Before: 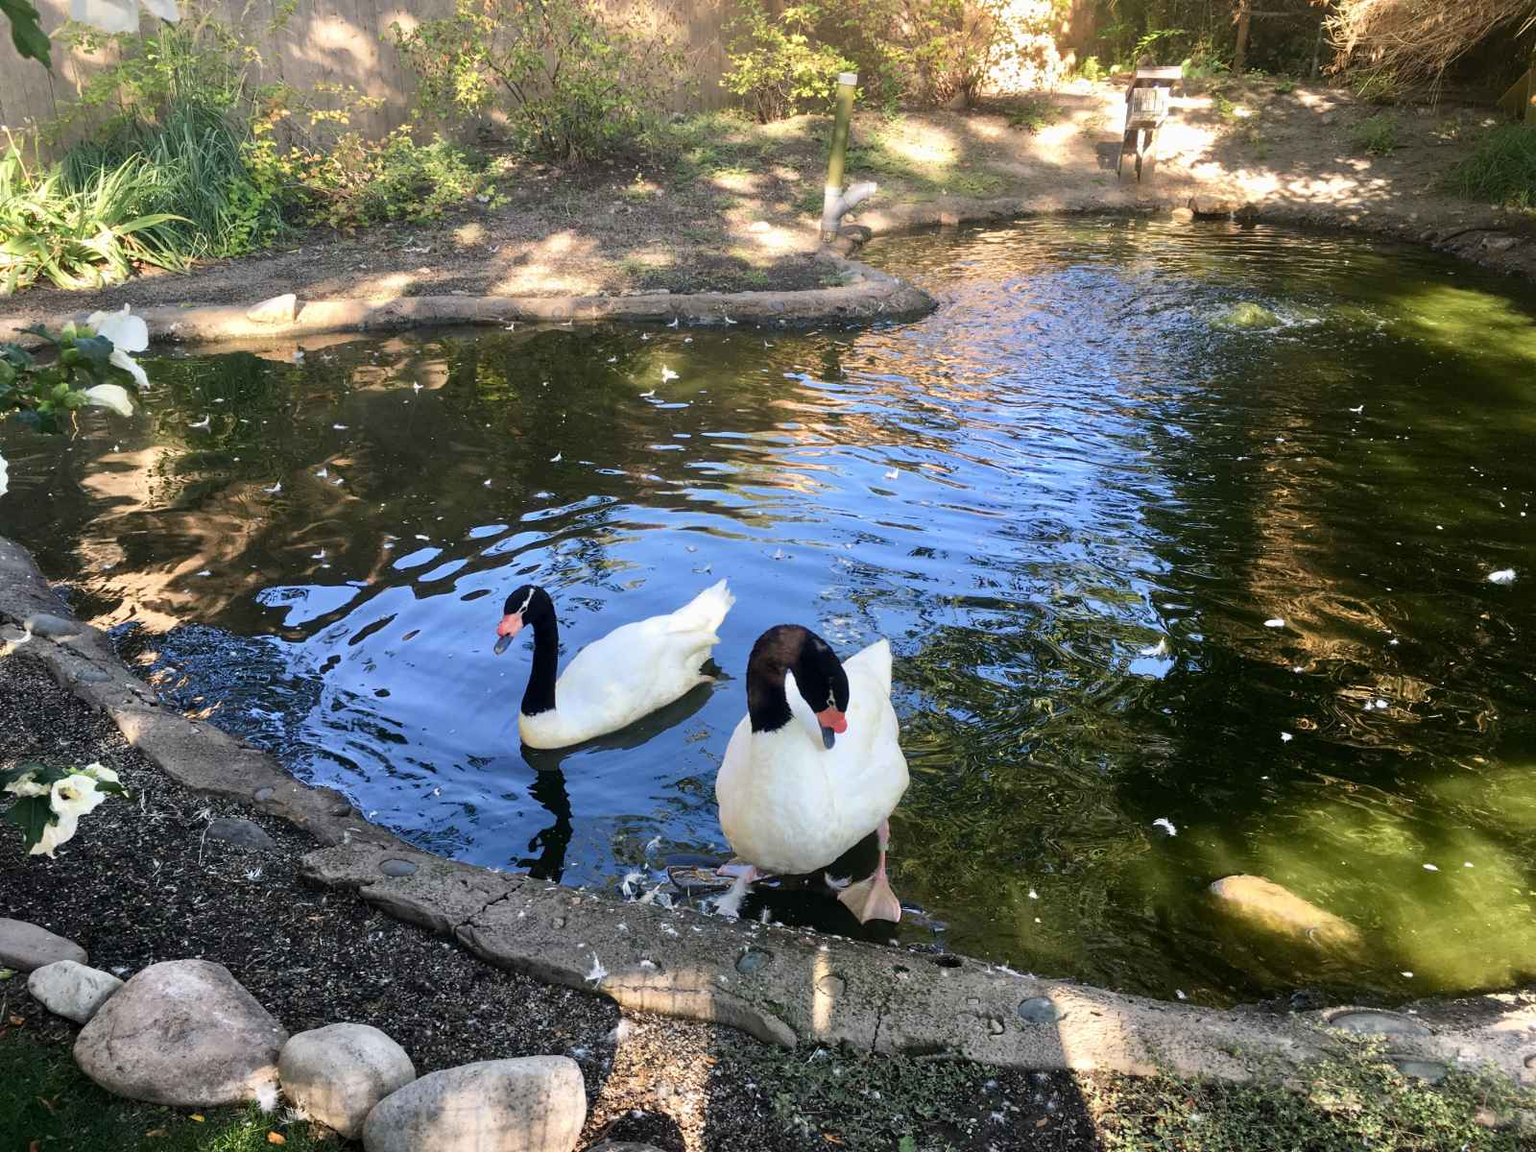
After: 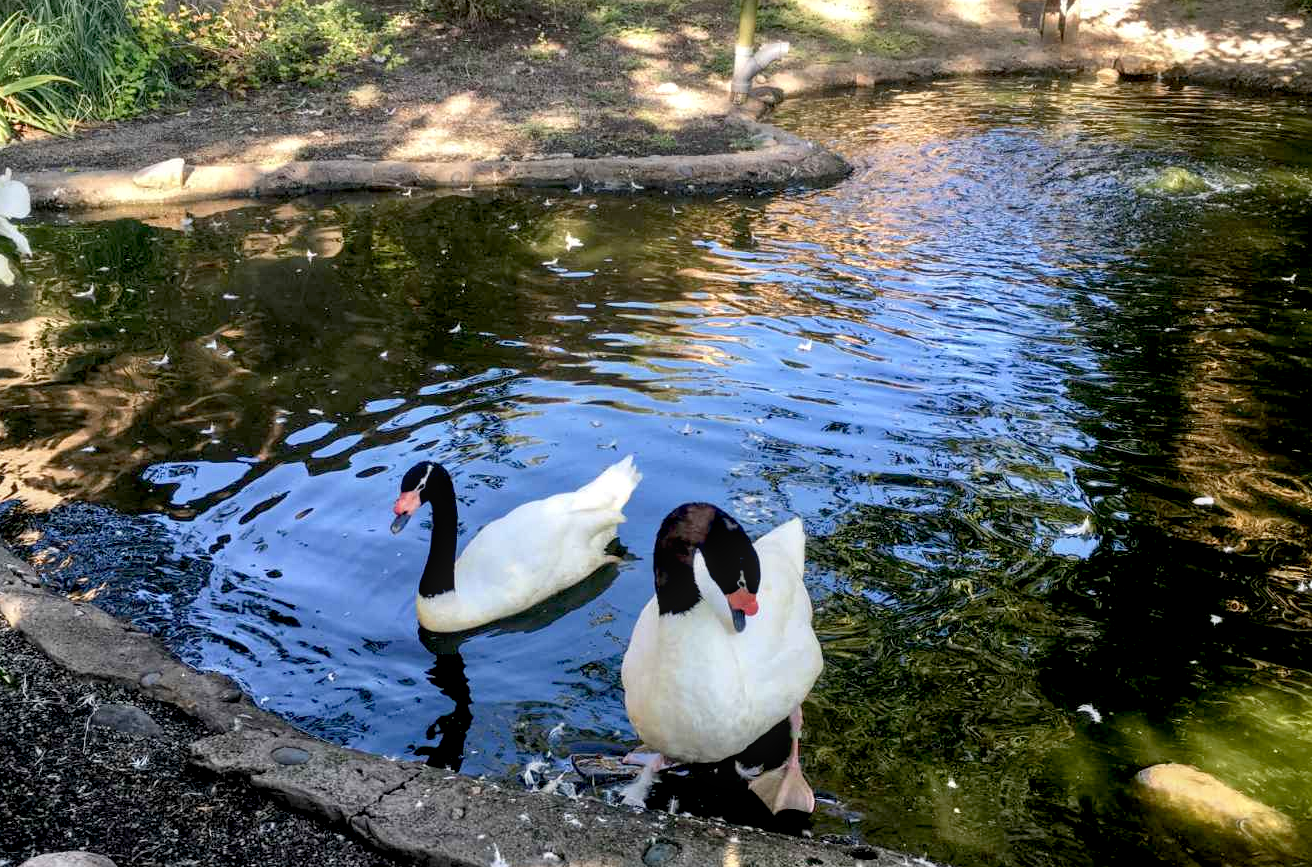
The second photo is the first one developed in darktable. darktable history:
crop: left 7.754%, top 12.335%, right 10.183%, bottom 15.409%
exposure: black level correction 0.013, compensate highlight preservation false
local contrast: on, module defaults
color calibration: illuminant same as pipeline (D50), adaptation XYZ, x 0.346, y 0.359, temperature 5007.34 K
